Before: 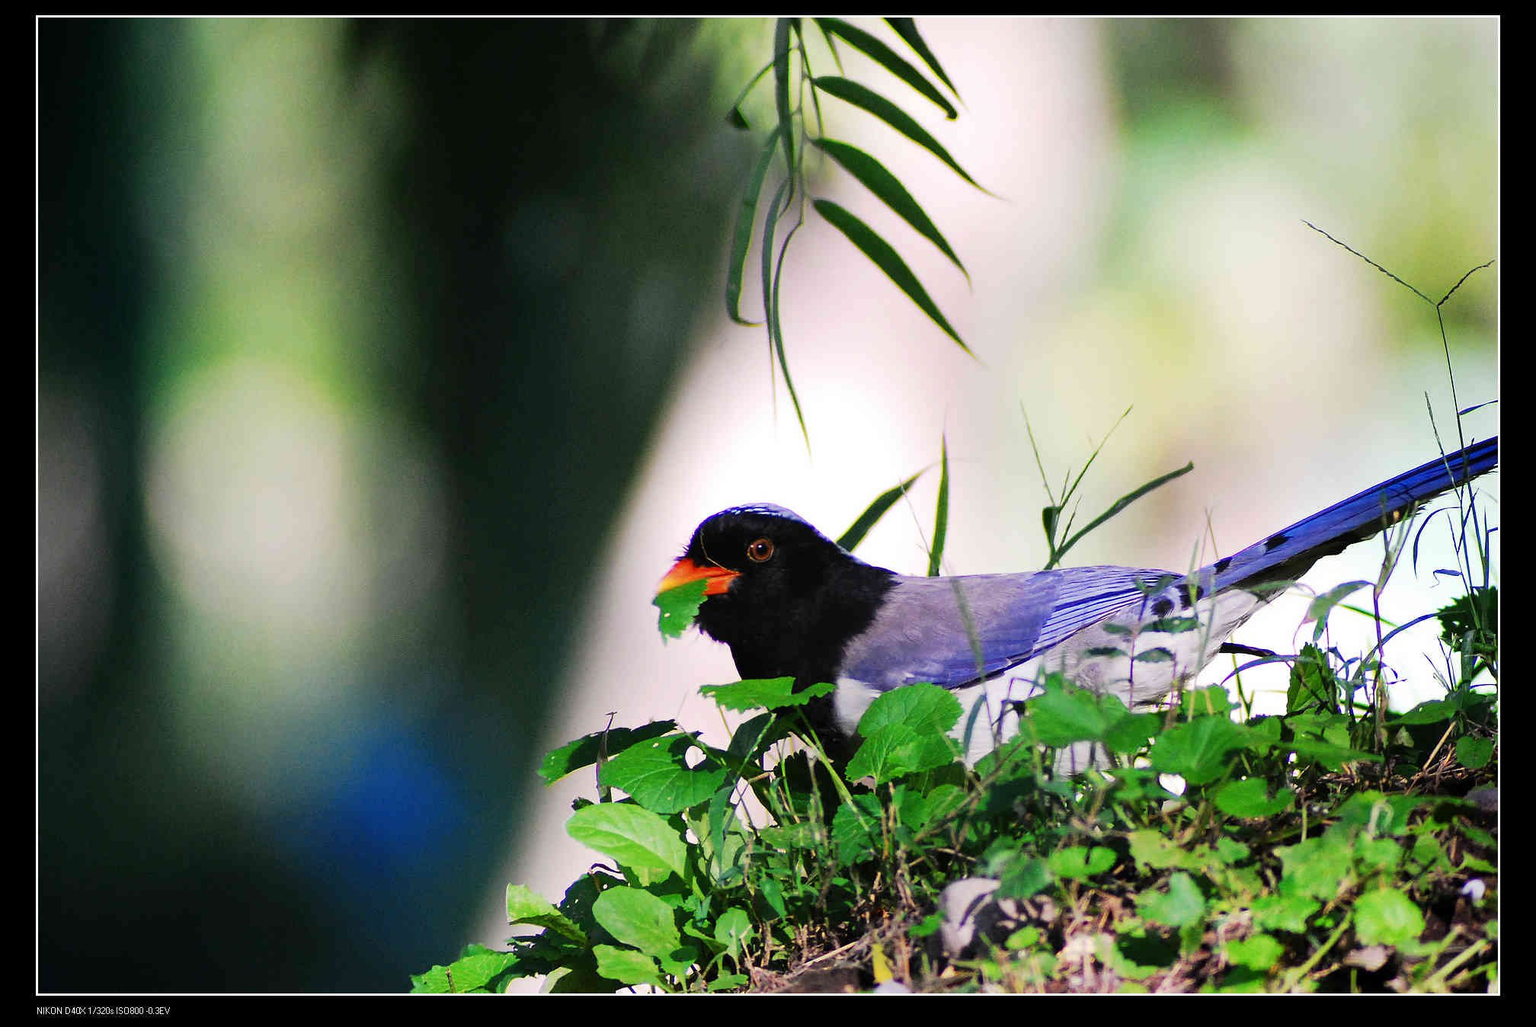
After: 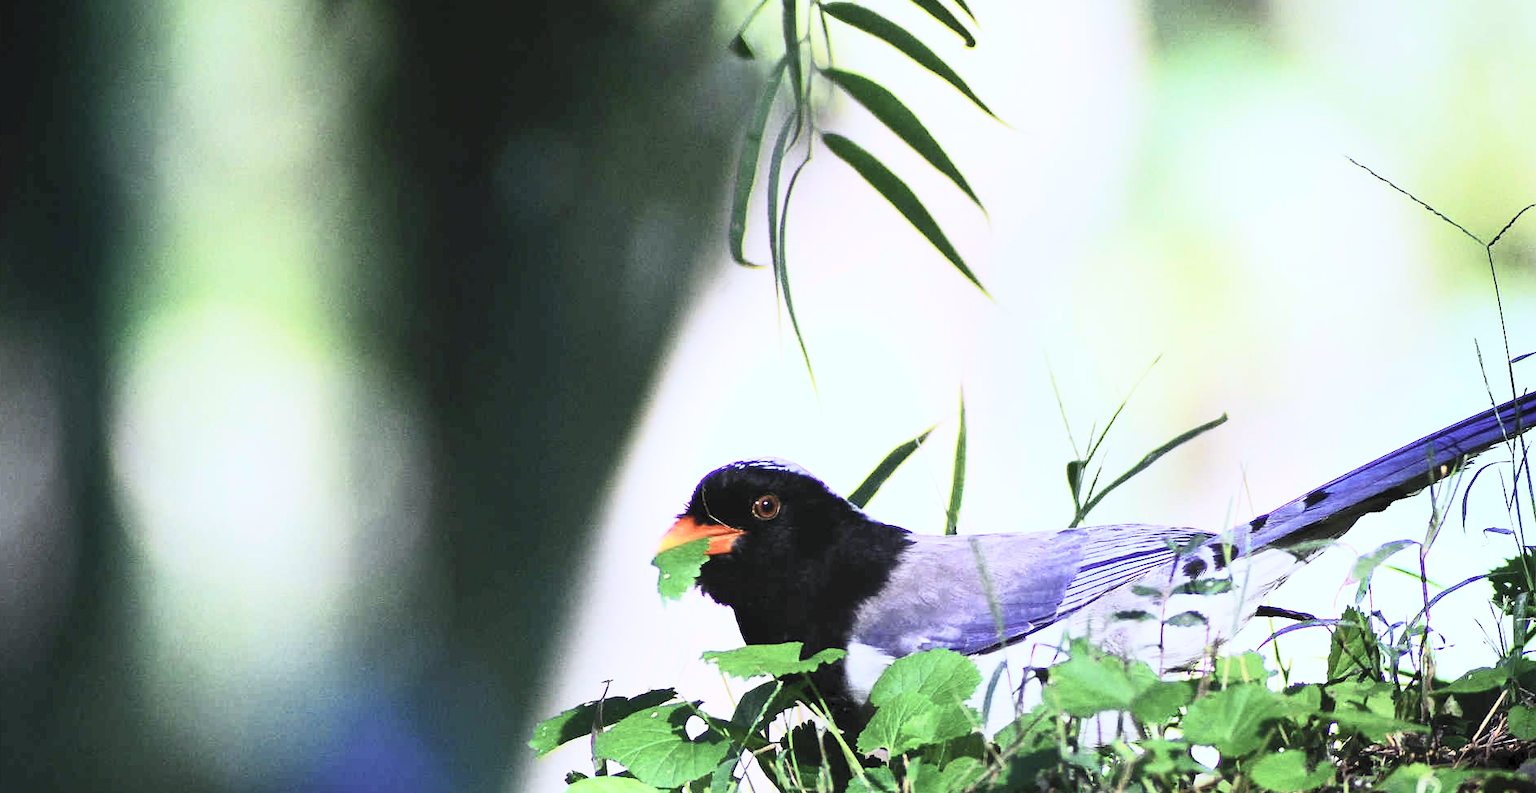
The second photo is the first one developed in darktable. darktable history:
white balance: red 0.924, blue 1.095
contrast brightness saturation: contrast 0.43, brightness 0.56, saturation -0.19
tone equalizer: on, module defaults
crop: left 2.737%, top 7.287%, right 3.421%, bottom 20.179%
